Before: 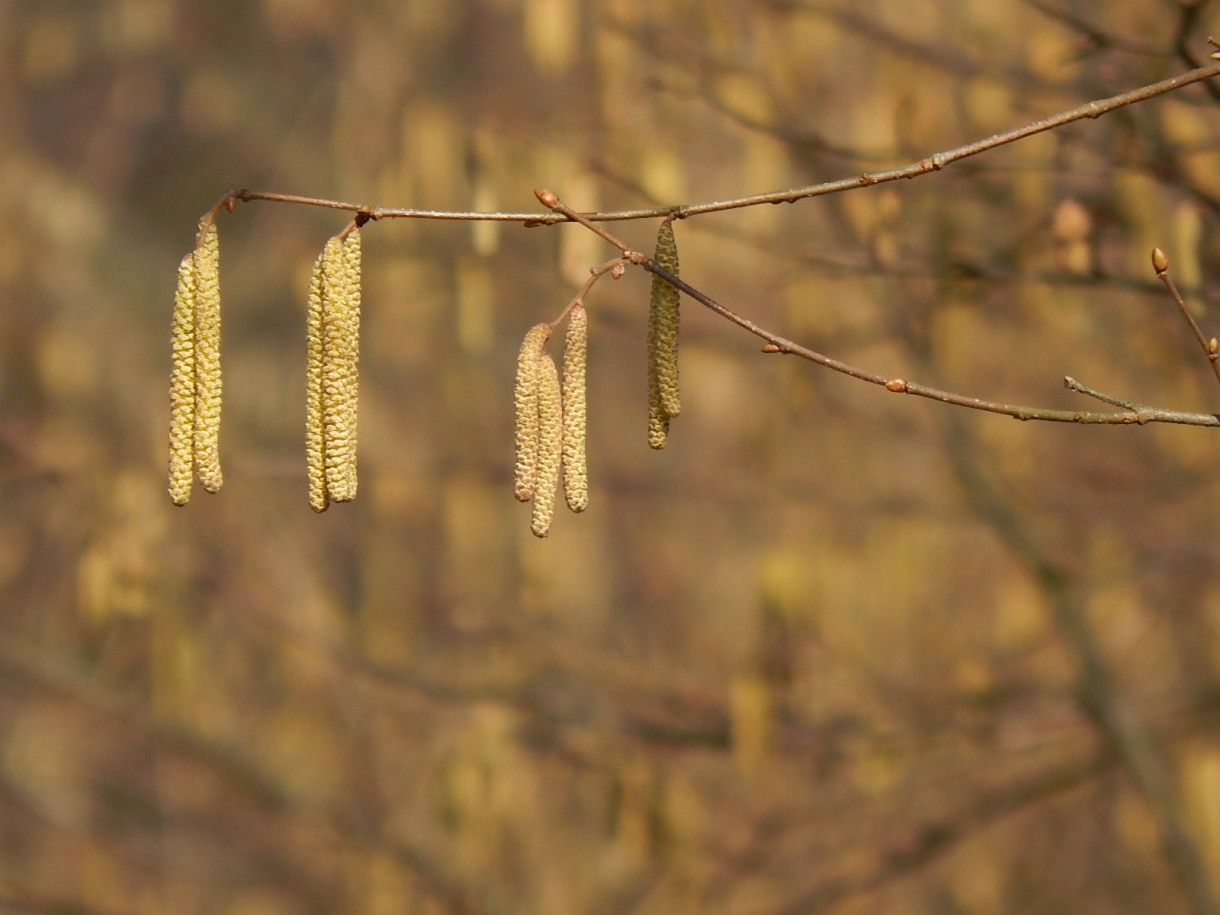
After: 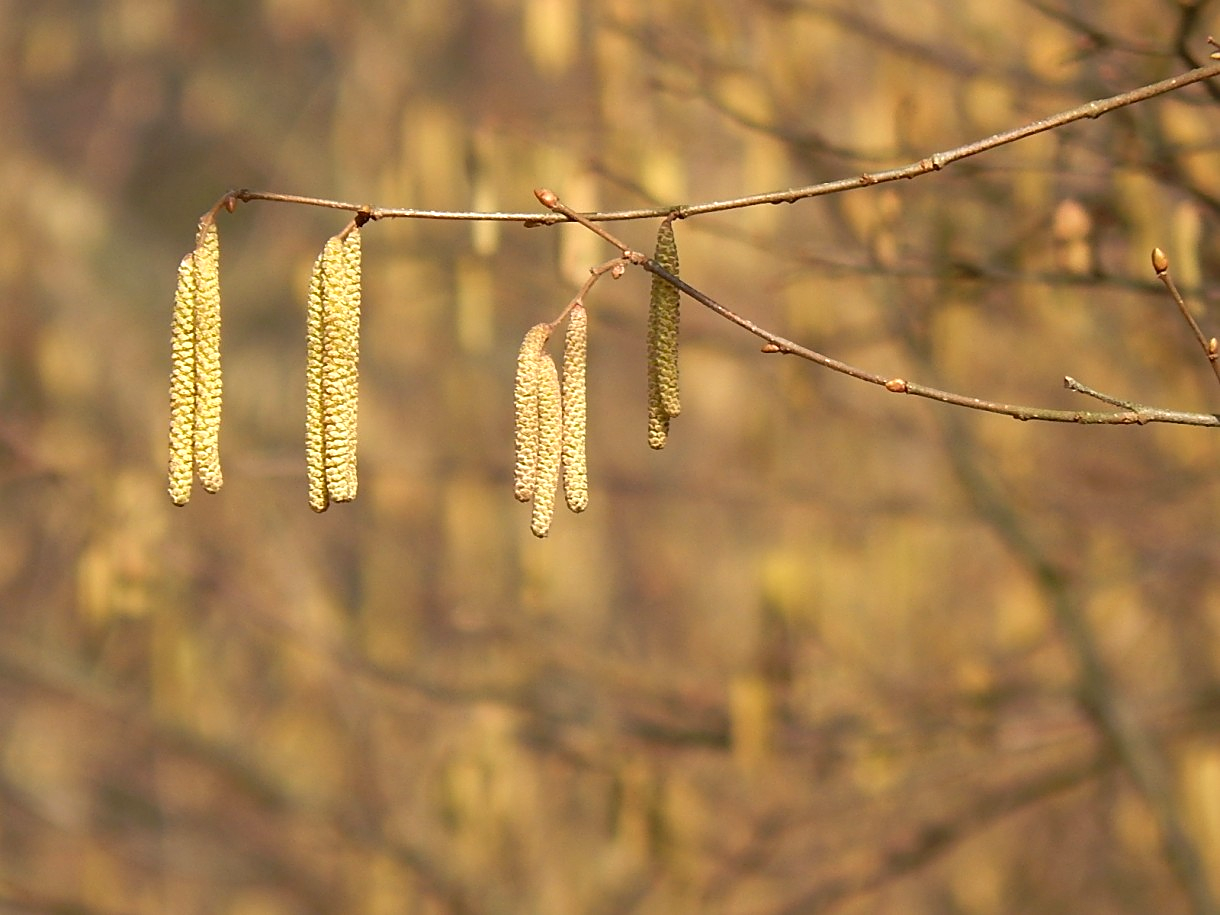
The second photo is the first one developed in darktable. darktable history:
exposure: black level correction 0.001, exposure 0.499 EV, compensate highlight preservation false
sharpen: on, module defaults
